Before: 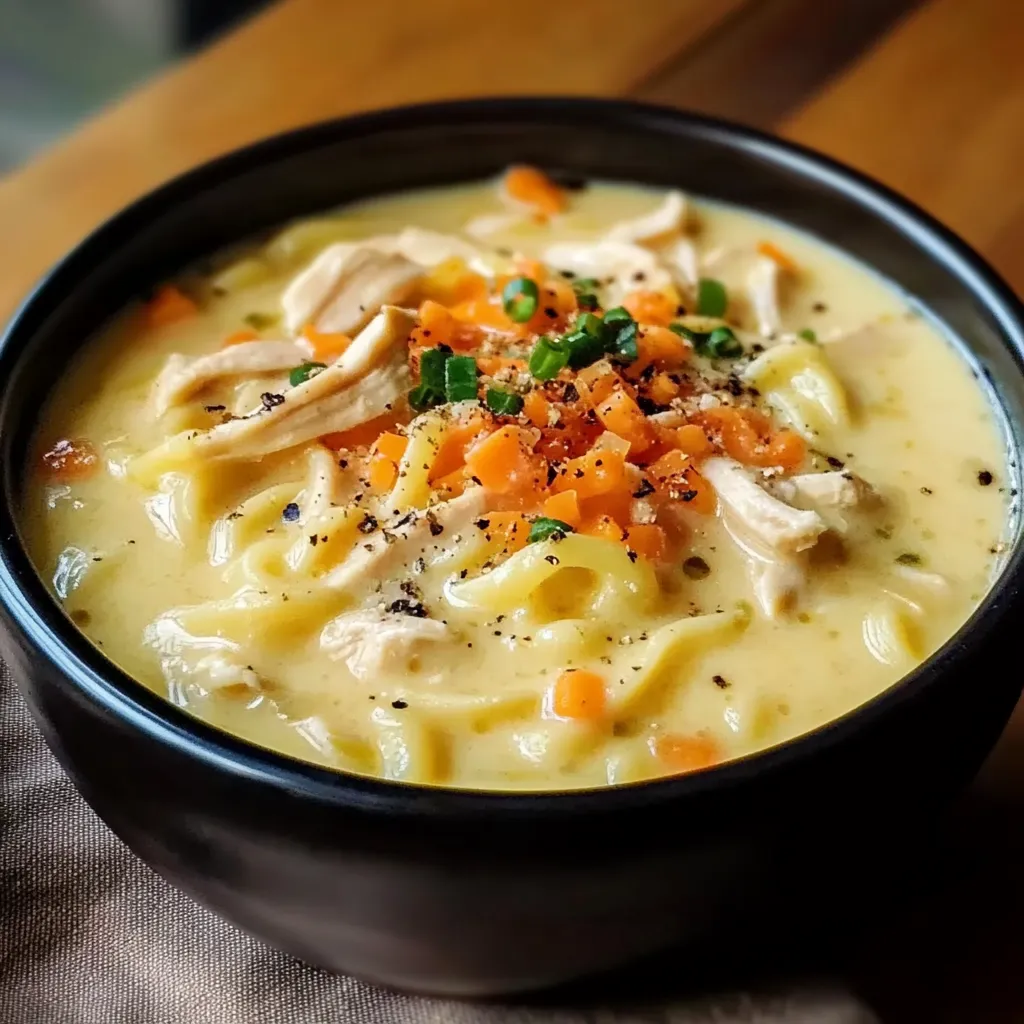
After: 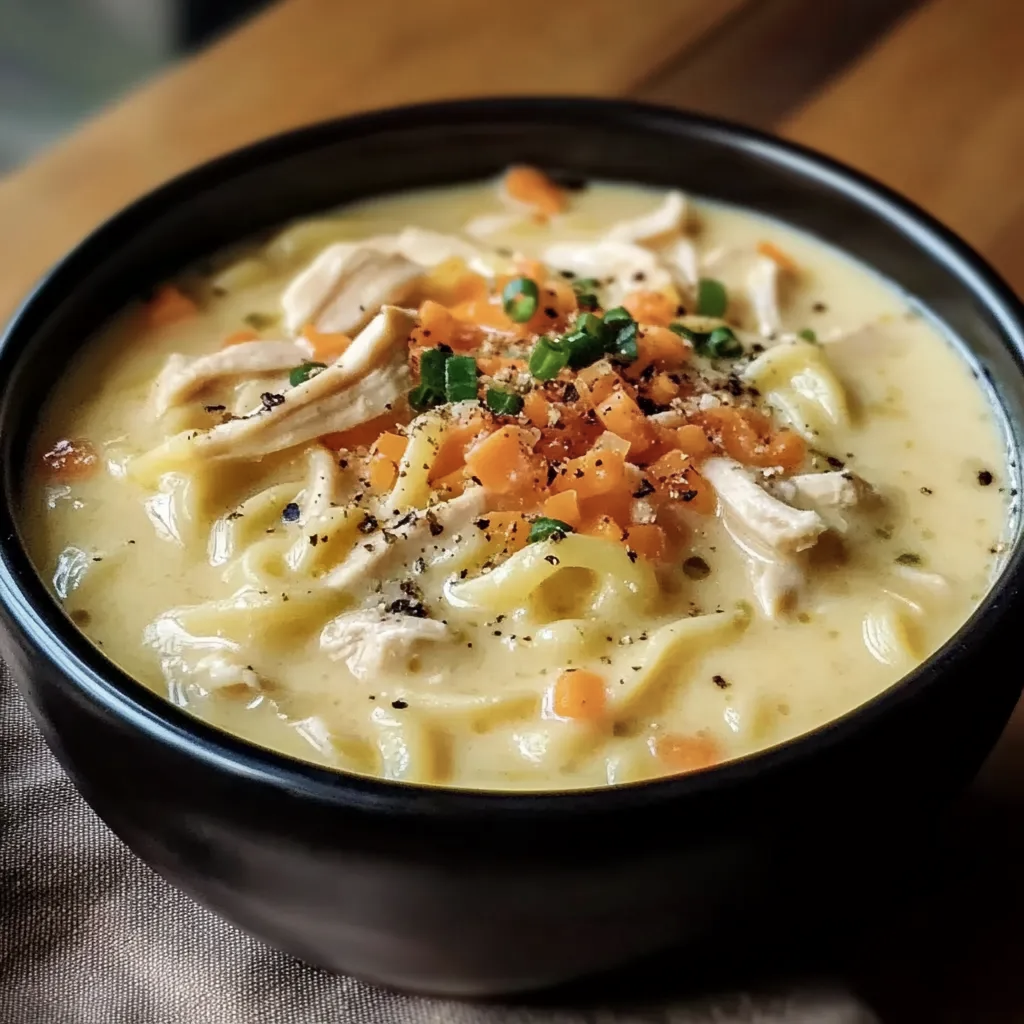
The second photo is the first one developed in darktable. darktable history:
shadows and highlights: shadows 24.5, highlights -78.15, soften with gaussian
contrast brightness saturation: contrast 0.06, brightness -0.01, saturation -0.23
